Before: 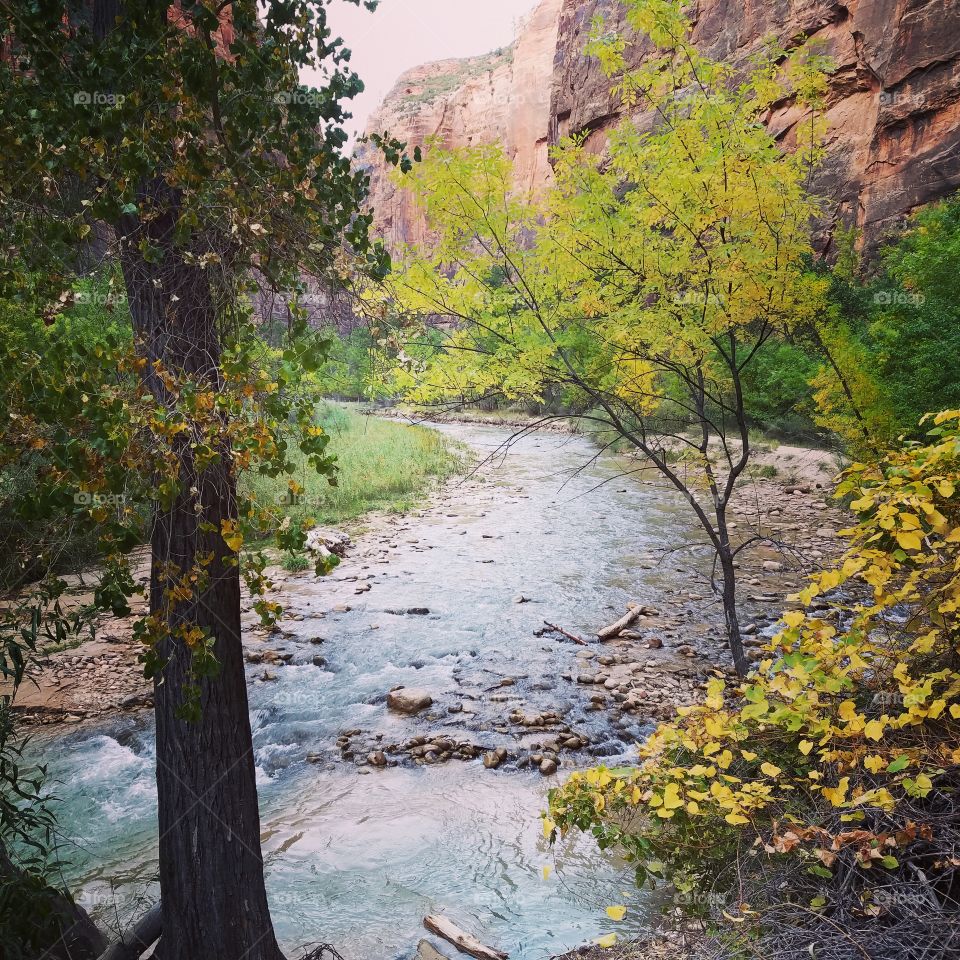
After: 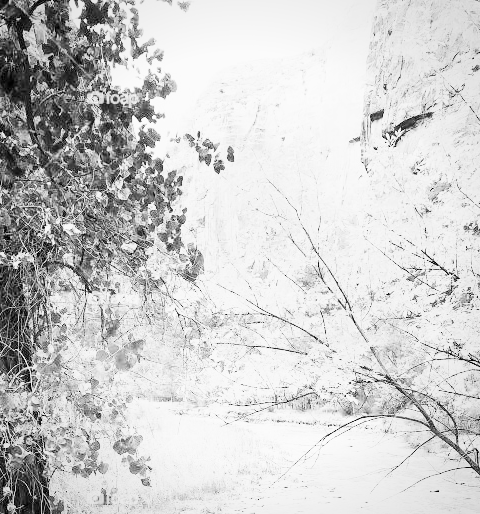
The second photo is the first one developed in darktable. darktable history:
exposure: black level correction 0.005, exposure 2.084 EV, compensate highlight preservation false
monochrome: on, module defaults
sigmoid: skew -0.2, preserve hue 0%, red attenuation 0.1, red rotation 0.035, green attenuation 0.1, green rotation -0.017, blue attenuation 0.15, blue rotation -0.052, base primaries Rec2020
crop: left 19.556%, right 30.401%, bottom 46.458%
vignetting: brightness -0.233, saturation 0.141
contrast brightness saturation: contrast 0.2, brightness 0.16, saturation 0.22
